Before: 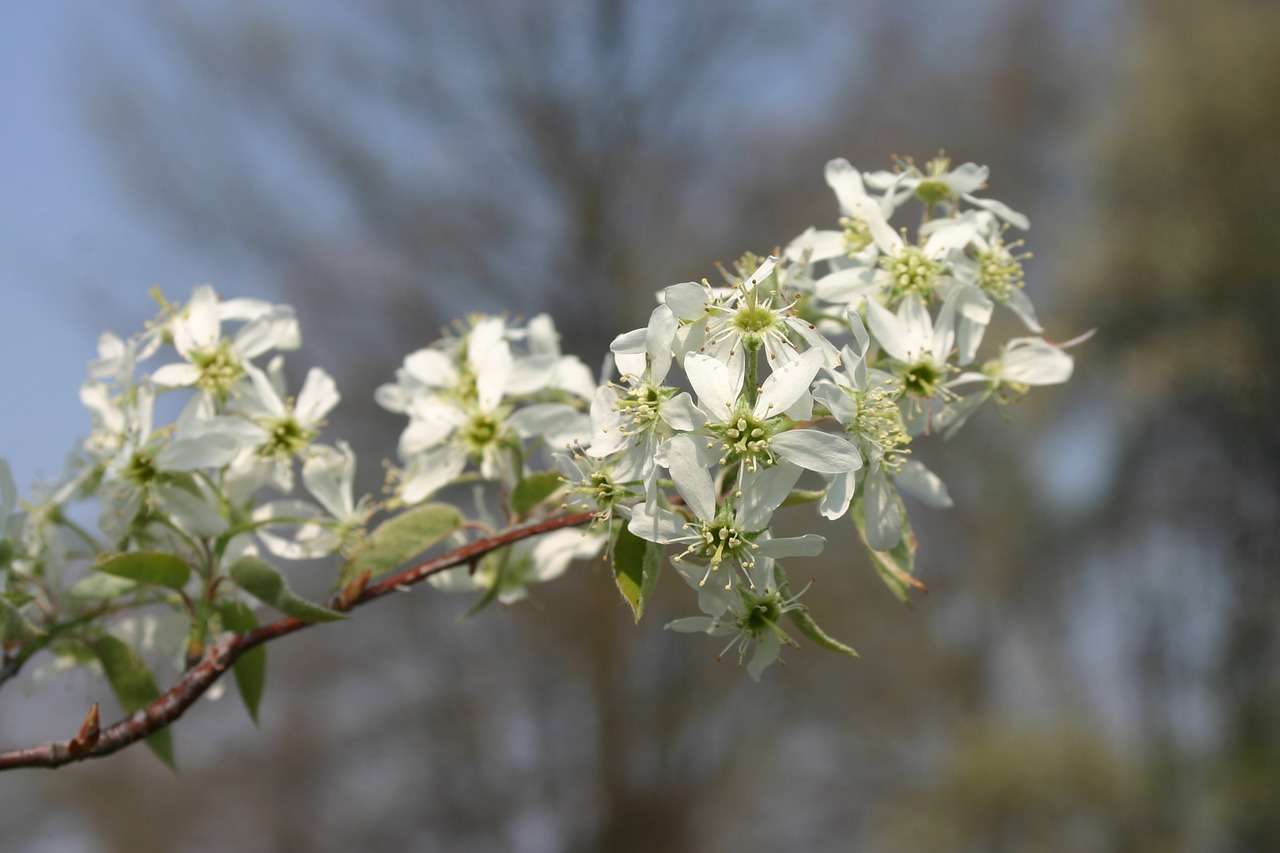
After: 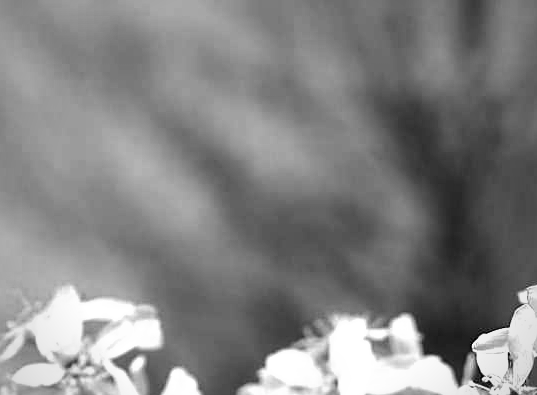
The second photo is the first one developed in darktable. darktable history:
crop and rotate: left 10.817%, top 0.062%, right 47.194%, bottom 53.626%
exposure: exposure -0.04 EV, compensate highlight preservation false
sharpen: on, module defaults
filmic rgb: black relative exposure -8.2 EV, white relative exposure 2.2 EV, threshold 3 EV, hardness 7.11, latitude 85.74%, contrast 1.696, highlights saturation mix -4%, shadows ↔ highlights balance -2.69%, color science v5 (2021), contrast in shadows safe, contrast in highlights safe, enable highlight reconstruction true
color balance rgb: perceptual saturation grading › global saturation 25%, global vibrance 20%
vignetting: fall-off radius 60.92%
monochrome: on, module defaults
